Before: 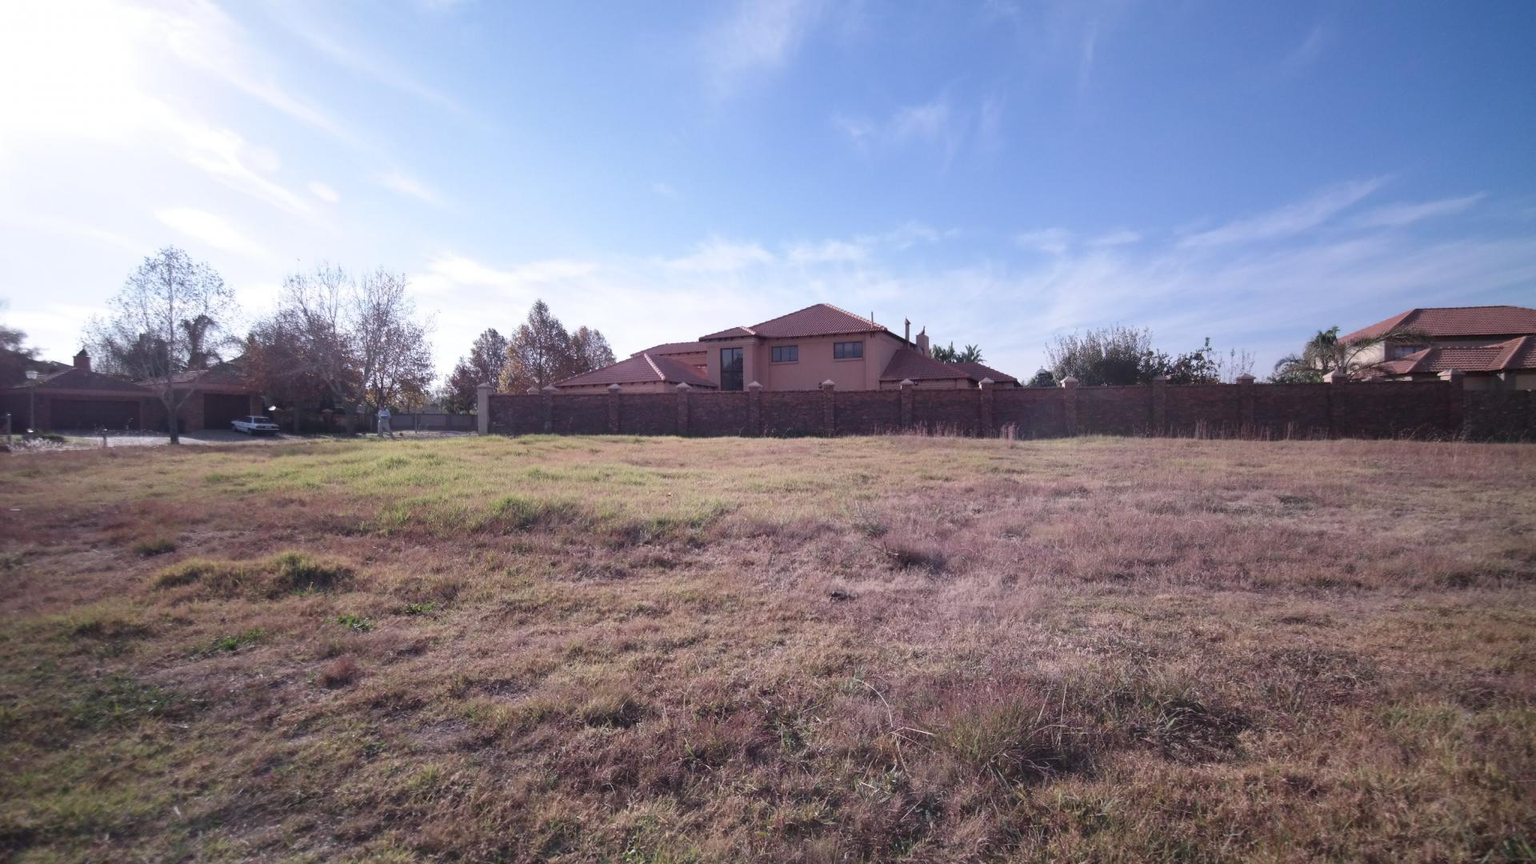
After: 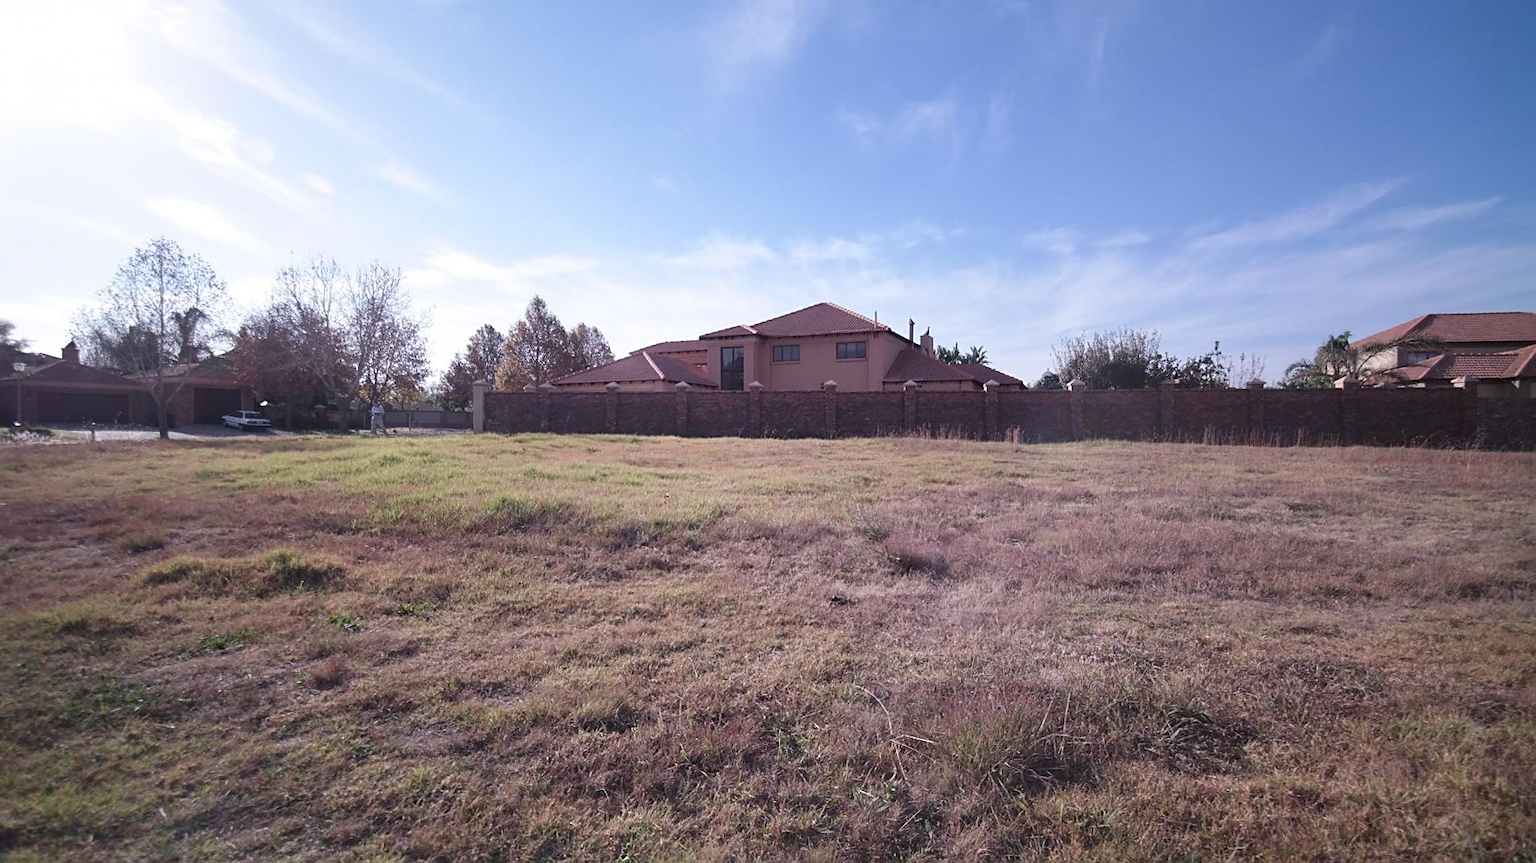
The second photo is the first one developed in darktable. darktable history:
crop and rotate: angle -0.593°
sharpen: on, module defaults
